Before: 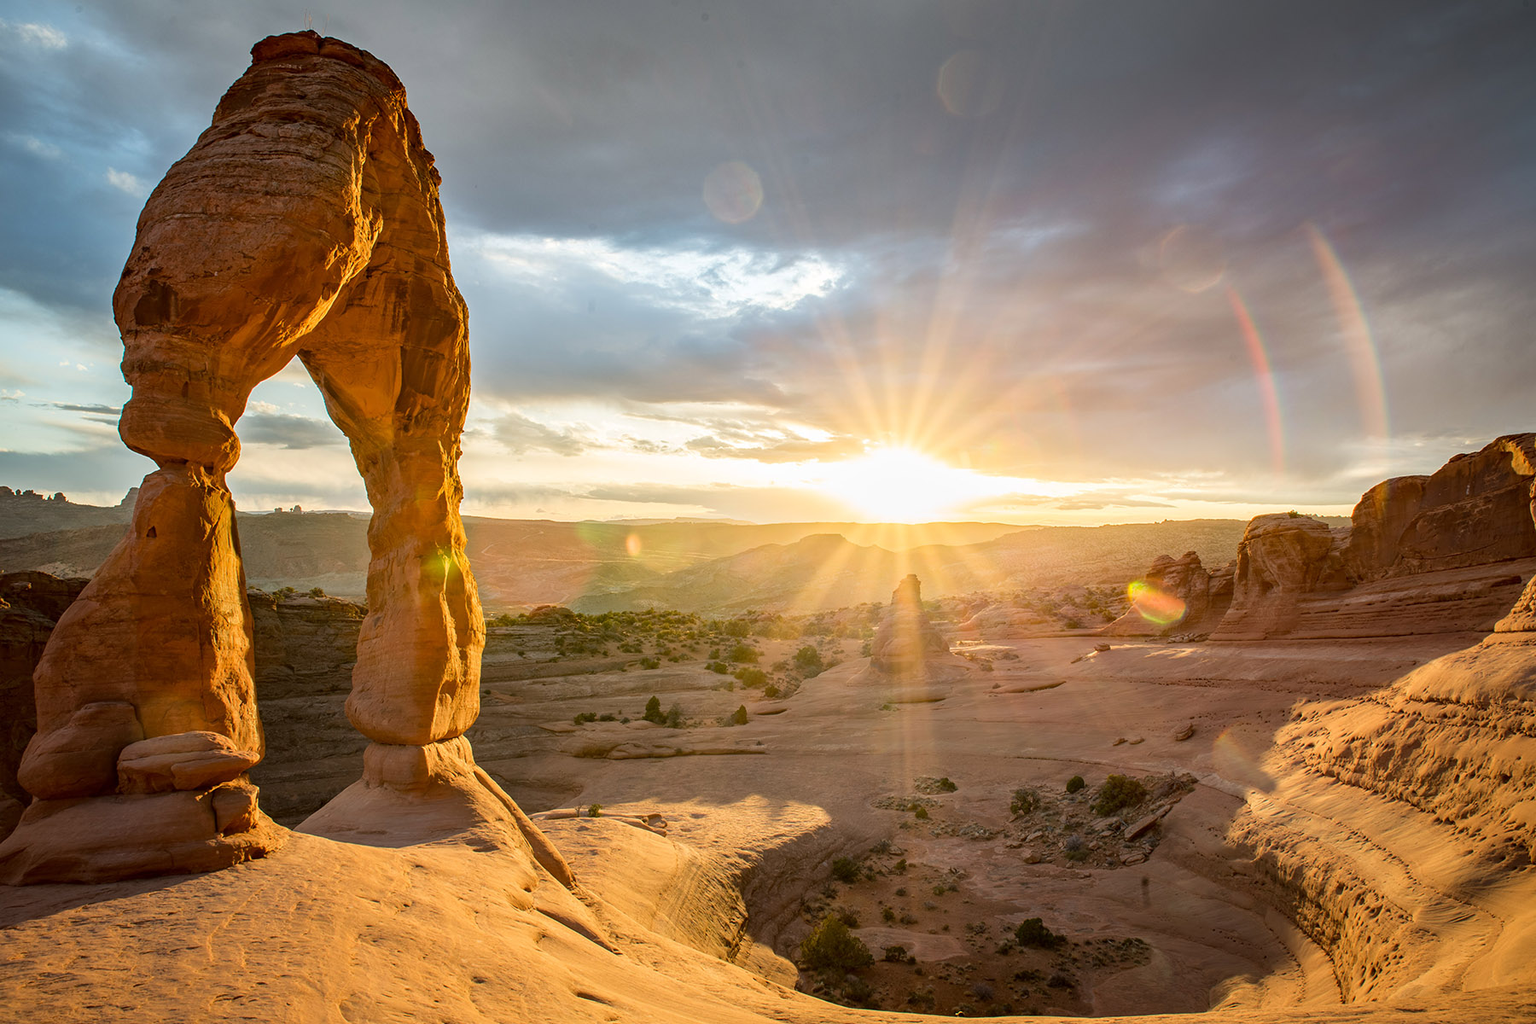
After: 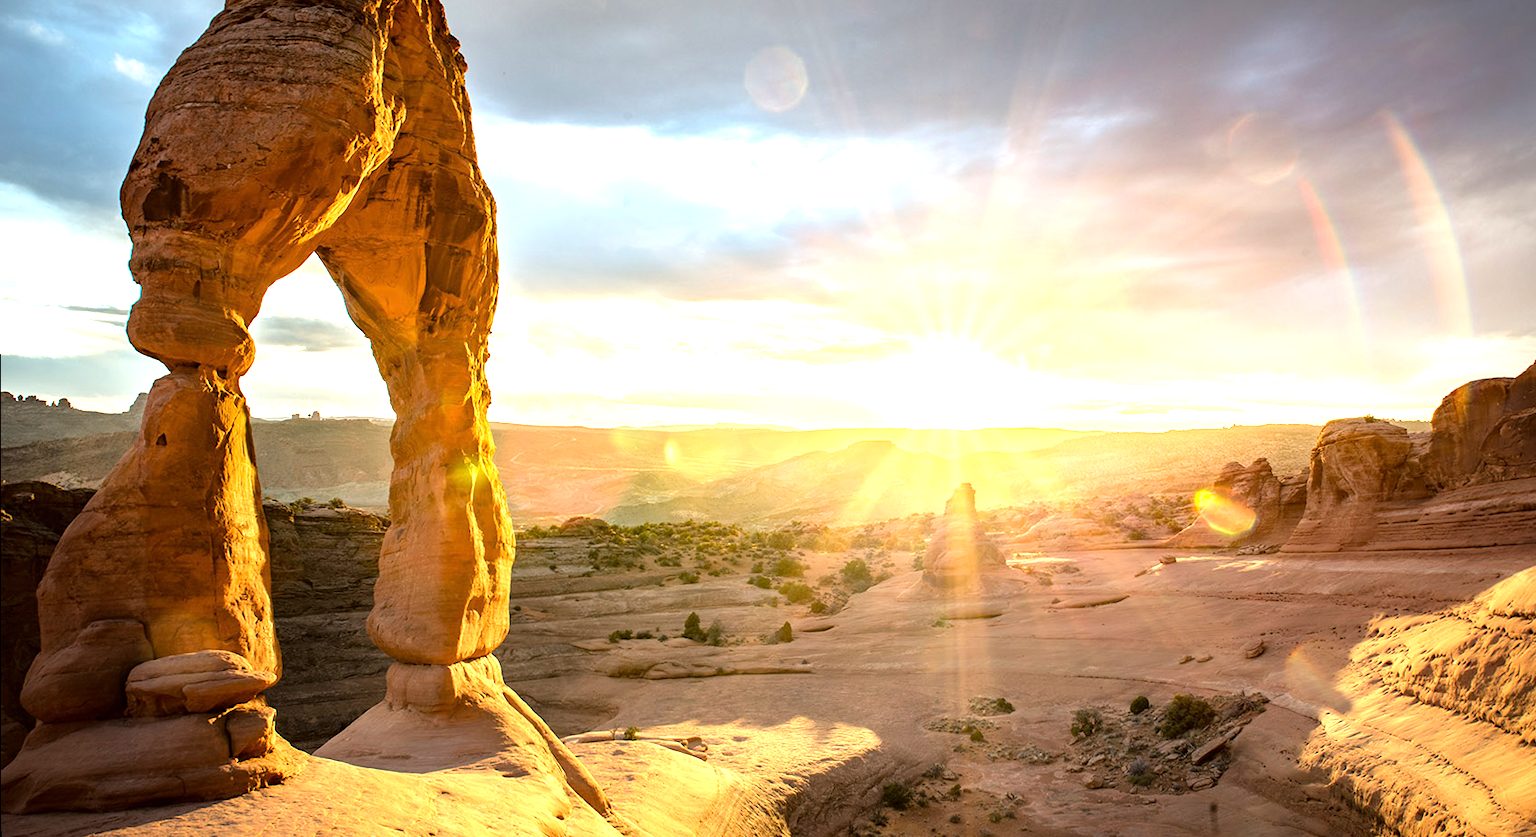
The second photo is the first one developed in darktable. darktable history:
tone equalizer: -8 EV -1.08 EV, -7 EV -1.01 EV, -6 EV -0.848 EV, -5 EV -0.608 EV, -3 EV 0.551 EV, -2 EV 0.867 EV, -1 EV 0.998 EV, +0 EV 1.06 EV, smoothing 1
crop and rotate: angle 0.109°, top 11.69%, right 5.596%, bottom 11.273%
